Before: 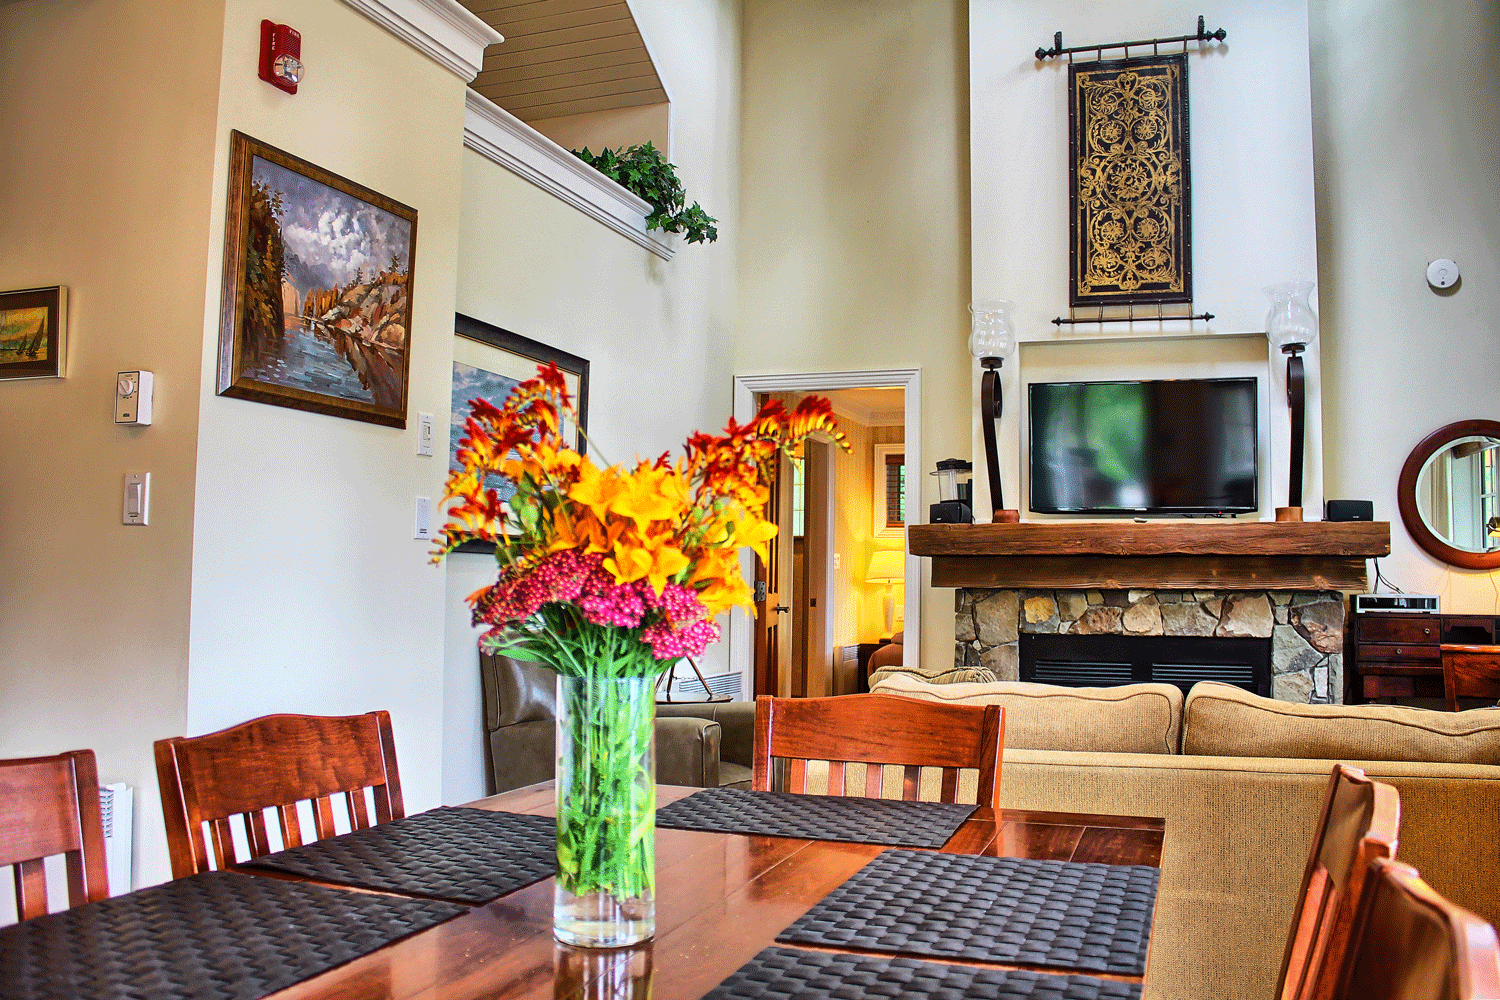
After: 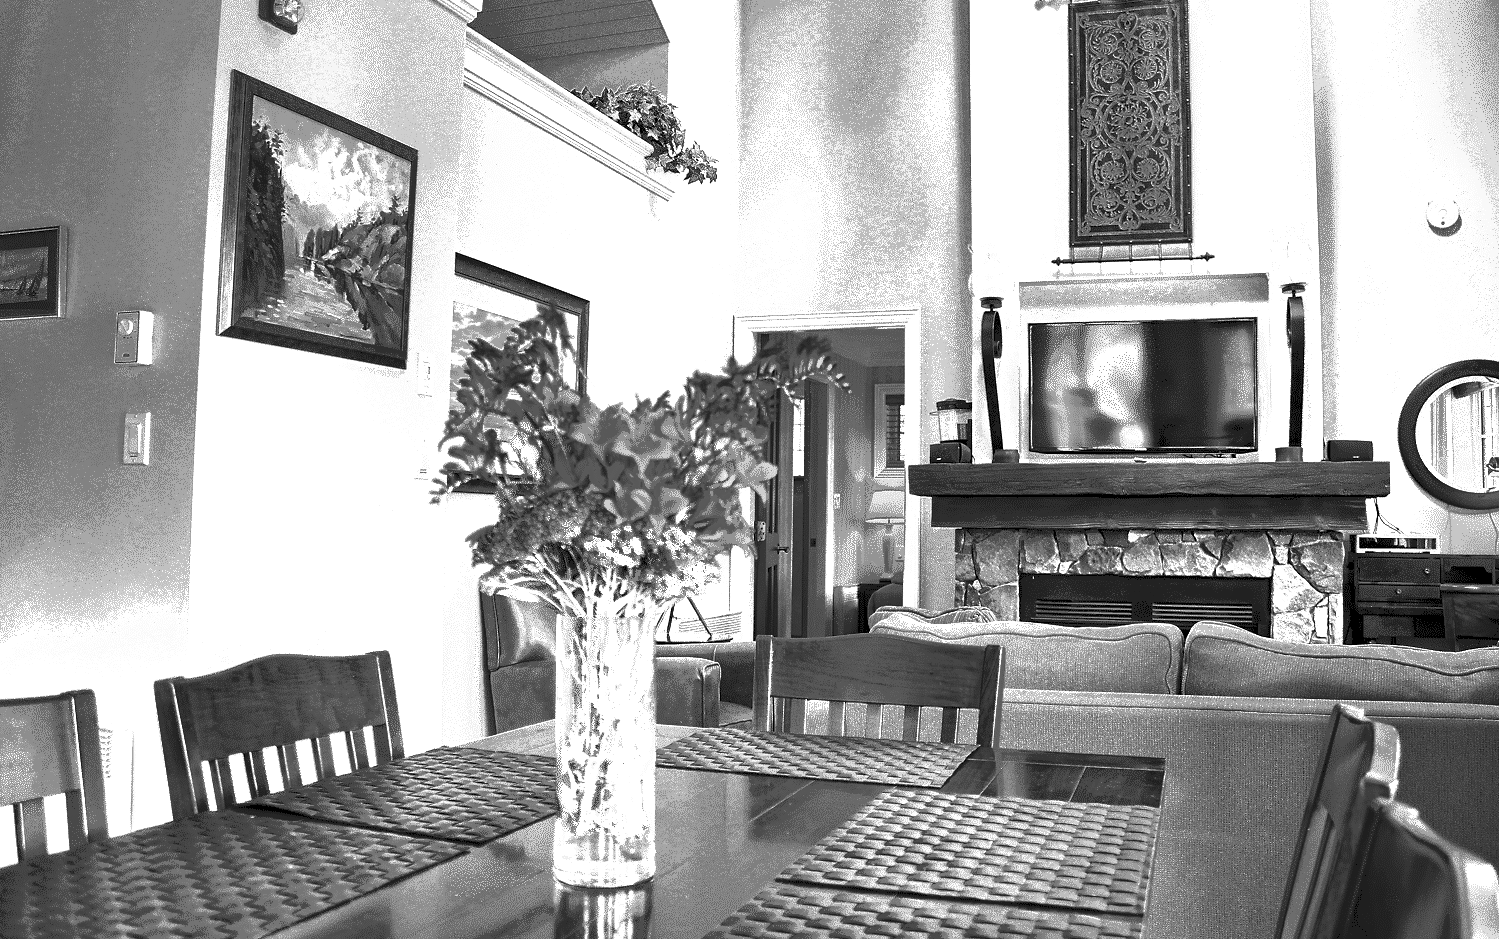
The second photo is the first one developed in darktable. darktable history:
crop and rotate: top 6.094%
exposure: black level correction 0.001, exposure 1.844 EV, compensate highlight preservation false
tone equalizer: -8 EV 0.277 EV, -7 EV 0.43 EV, -6 EV 0.441 EV, -5 EV 0.216 EV, -3 EV -0.25 EV, -2 EV -0.417 EV, -1 EV -0.397 EV, +0 EV -0.263 EV
color zones: curves: ch0 [(0.002, 0.429) (0.121, 0.212) (0.198, 0.113) (0.276, 0.344) (0.331, 0.541) (0.41, 0.56) (0.482, 0.289) (0.619, 0.227) (0.721, 0.18) (0.821, 0.435) (0.928, 0.555) (1, 0.587)]; ch1 [(0, 0) (0.143, 0) (0.286, 0) (0.429, 0) (0.571, 0) (0.714, 0) (0.857, 0)]
